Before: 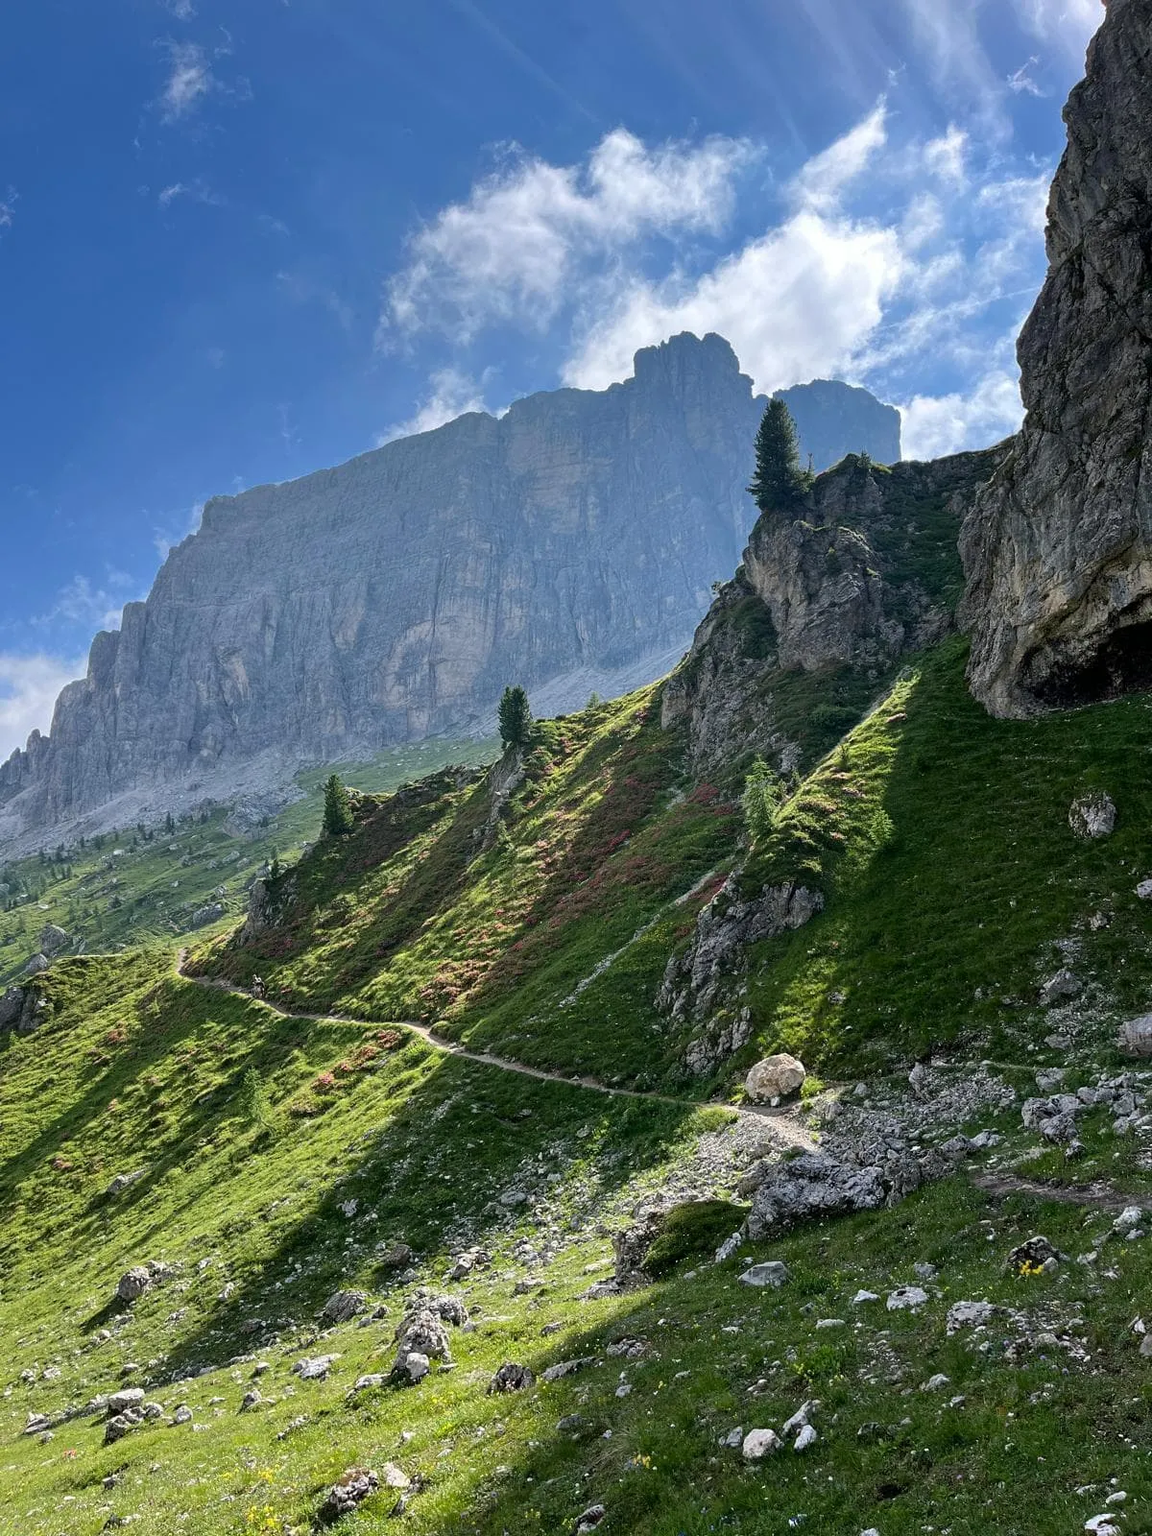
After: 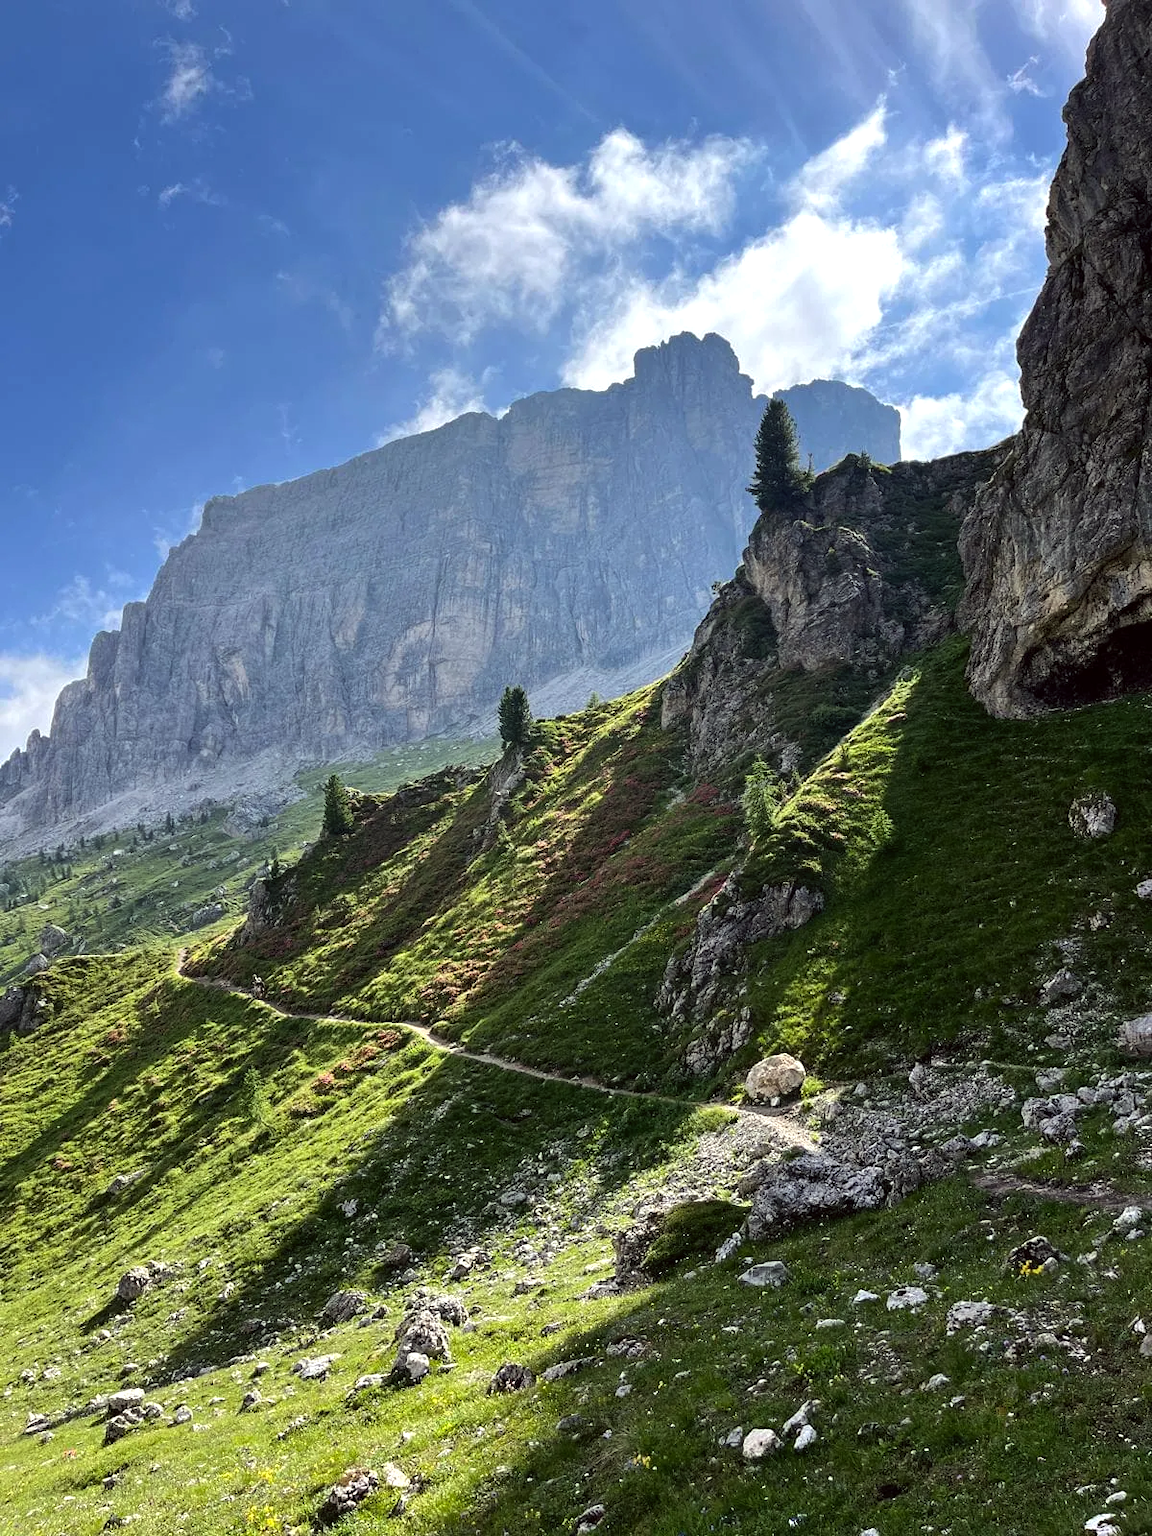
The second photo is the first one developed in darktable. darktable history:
color correction: highlights a* -0.95, highlights b* 4.5, shadows a* 3.55
tone equalizer: -8 EV -0.417 EV, -7 EV -0.389 EV, -6 EV -0.333 EV, -5 EV -0.222 EV, -3 EV 0.222 EV, -2 EV 0.333 EV, -1 EV 0.389 EV, +0 EV 0.417 EV, edges refinement/feathering 500, mask exposure compensation -1.57 EV, preserve details no
